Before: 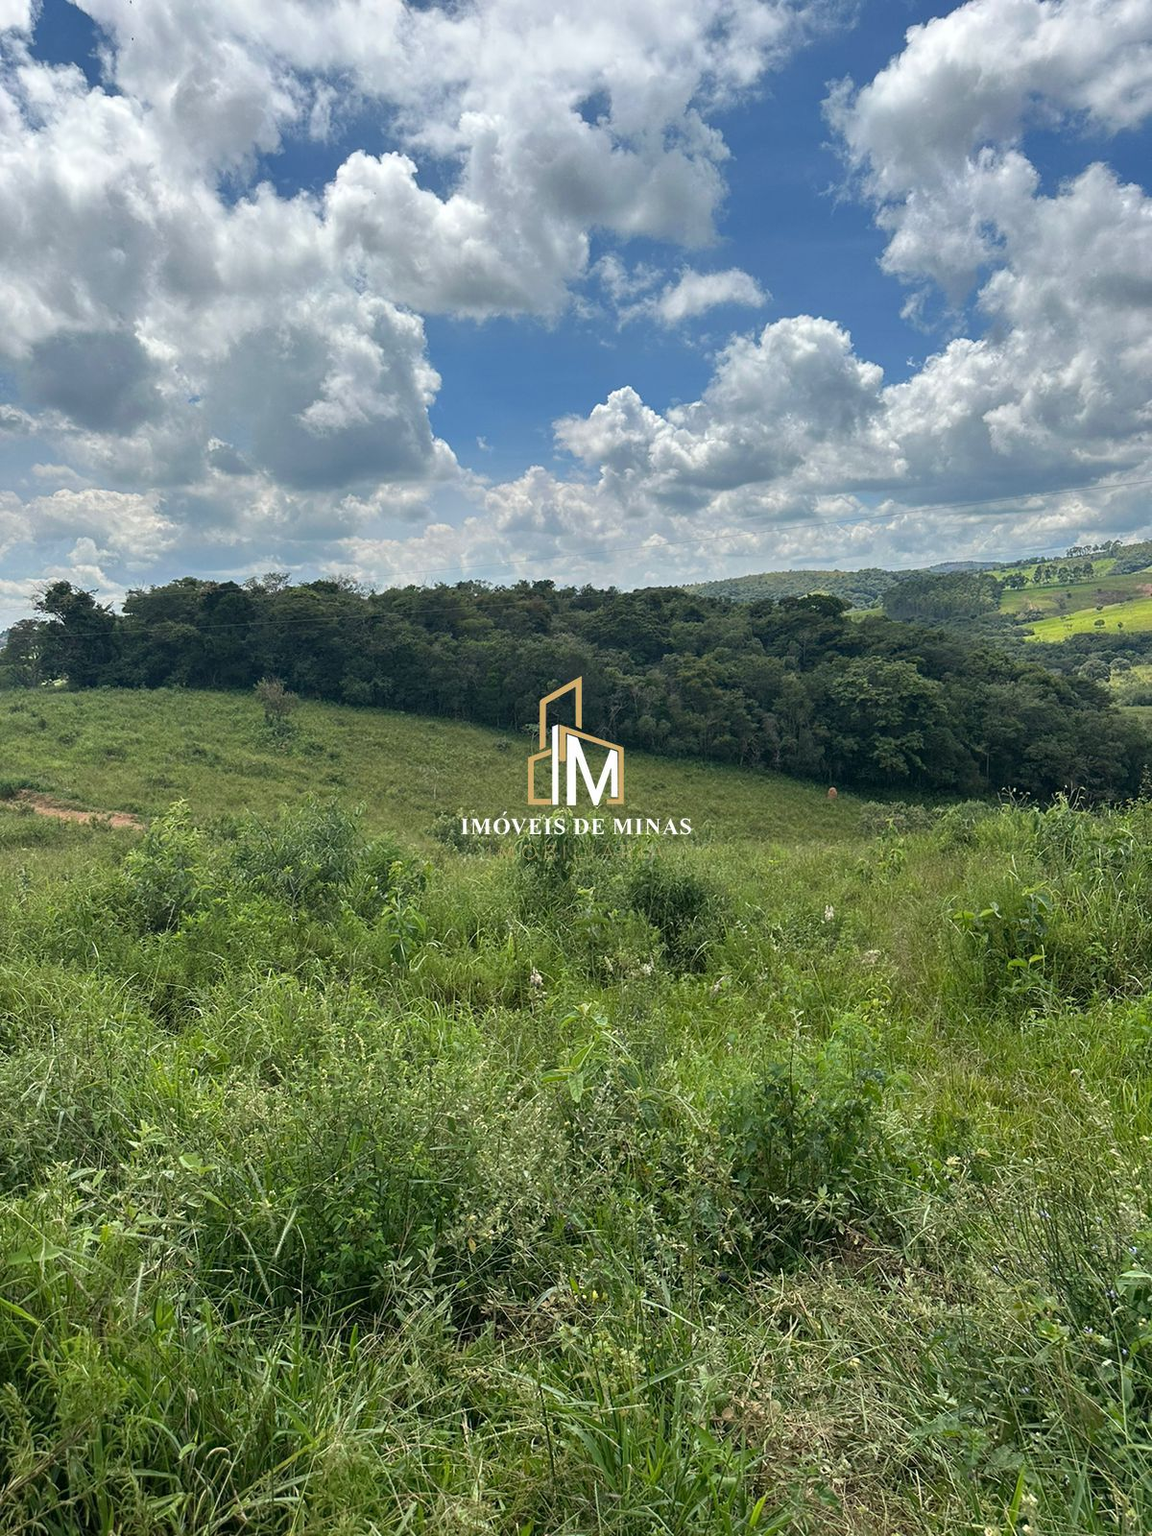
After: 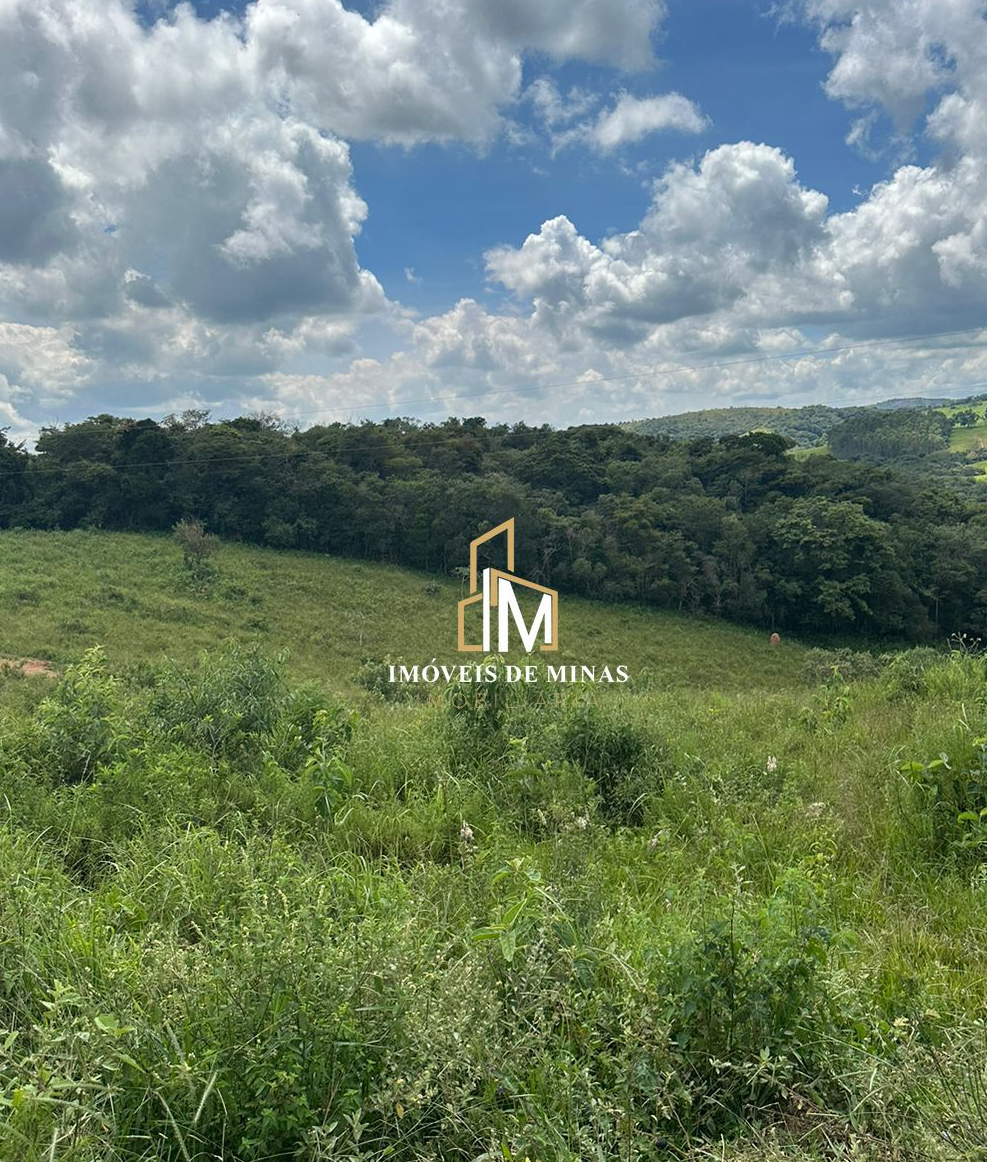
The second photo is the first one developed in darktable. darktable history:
crop: left 7.743%, top 11.743%, right 9.944%, bottom 15.426%
